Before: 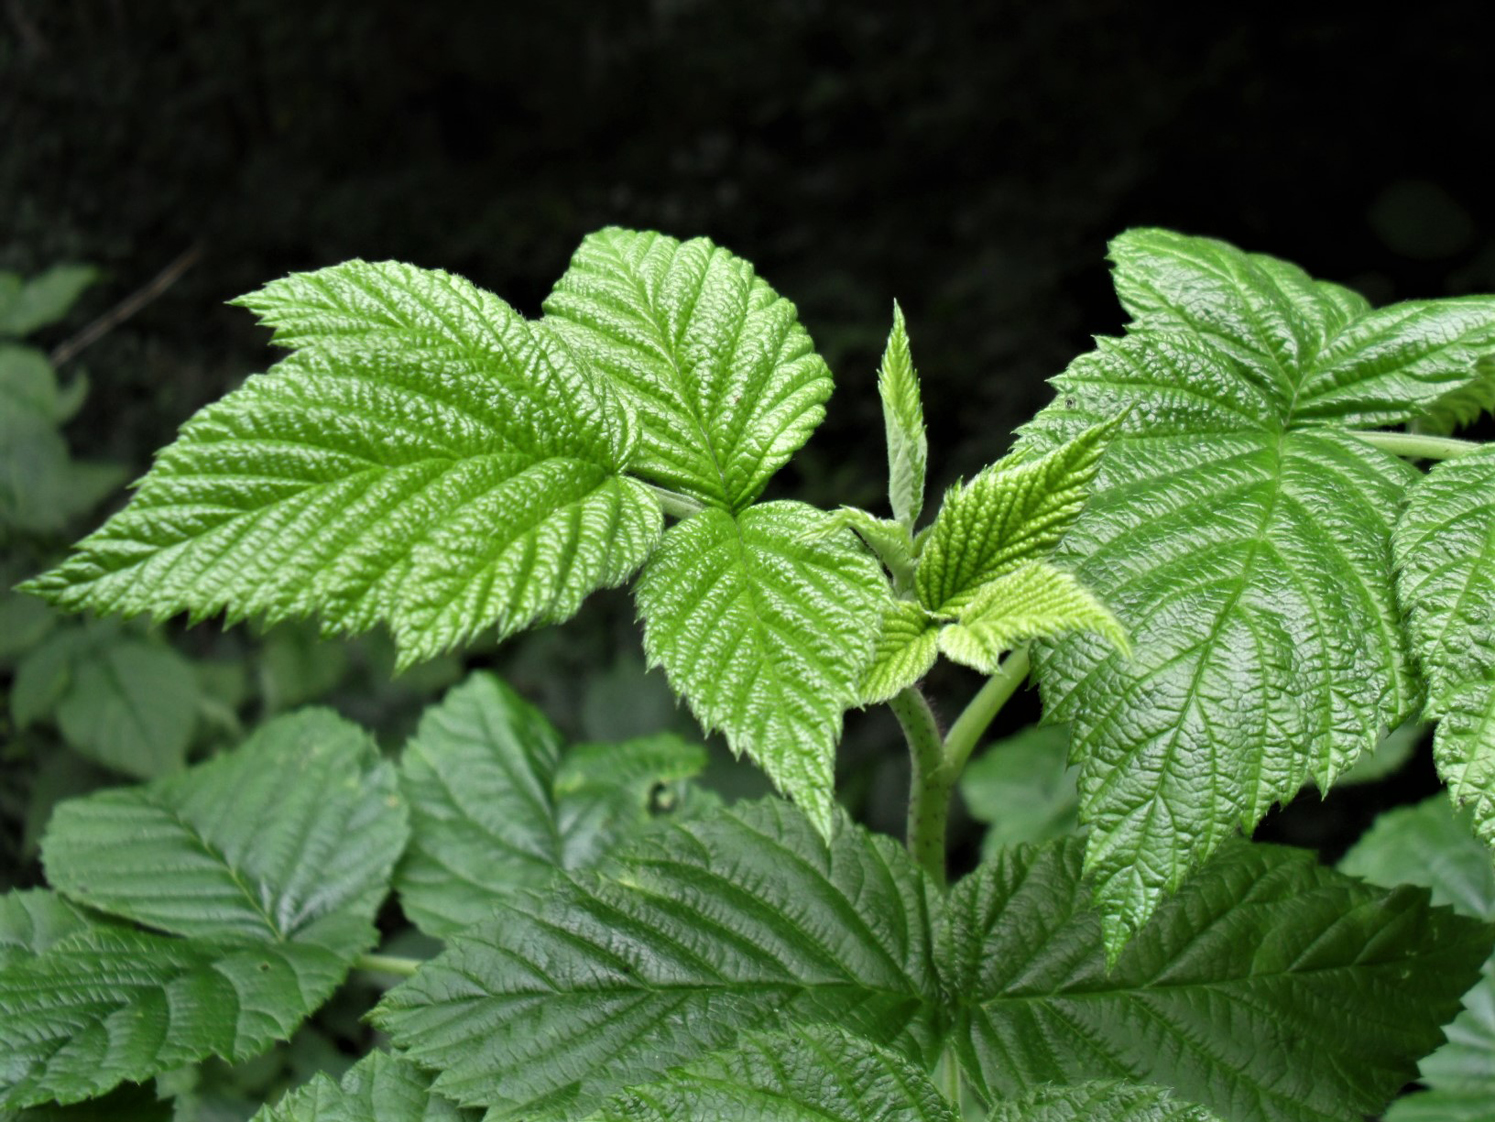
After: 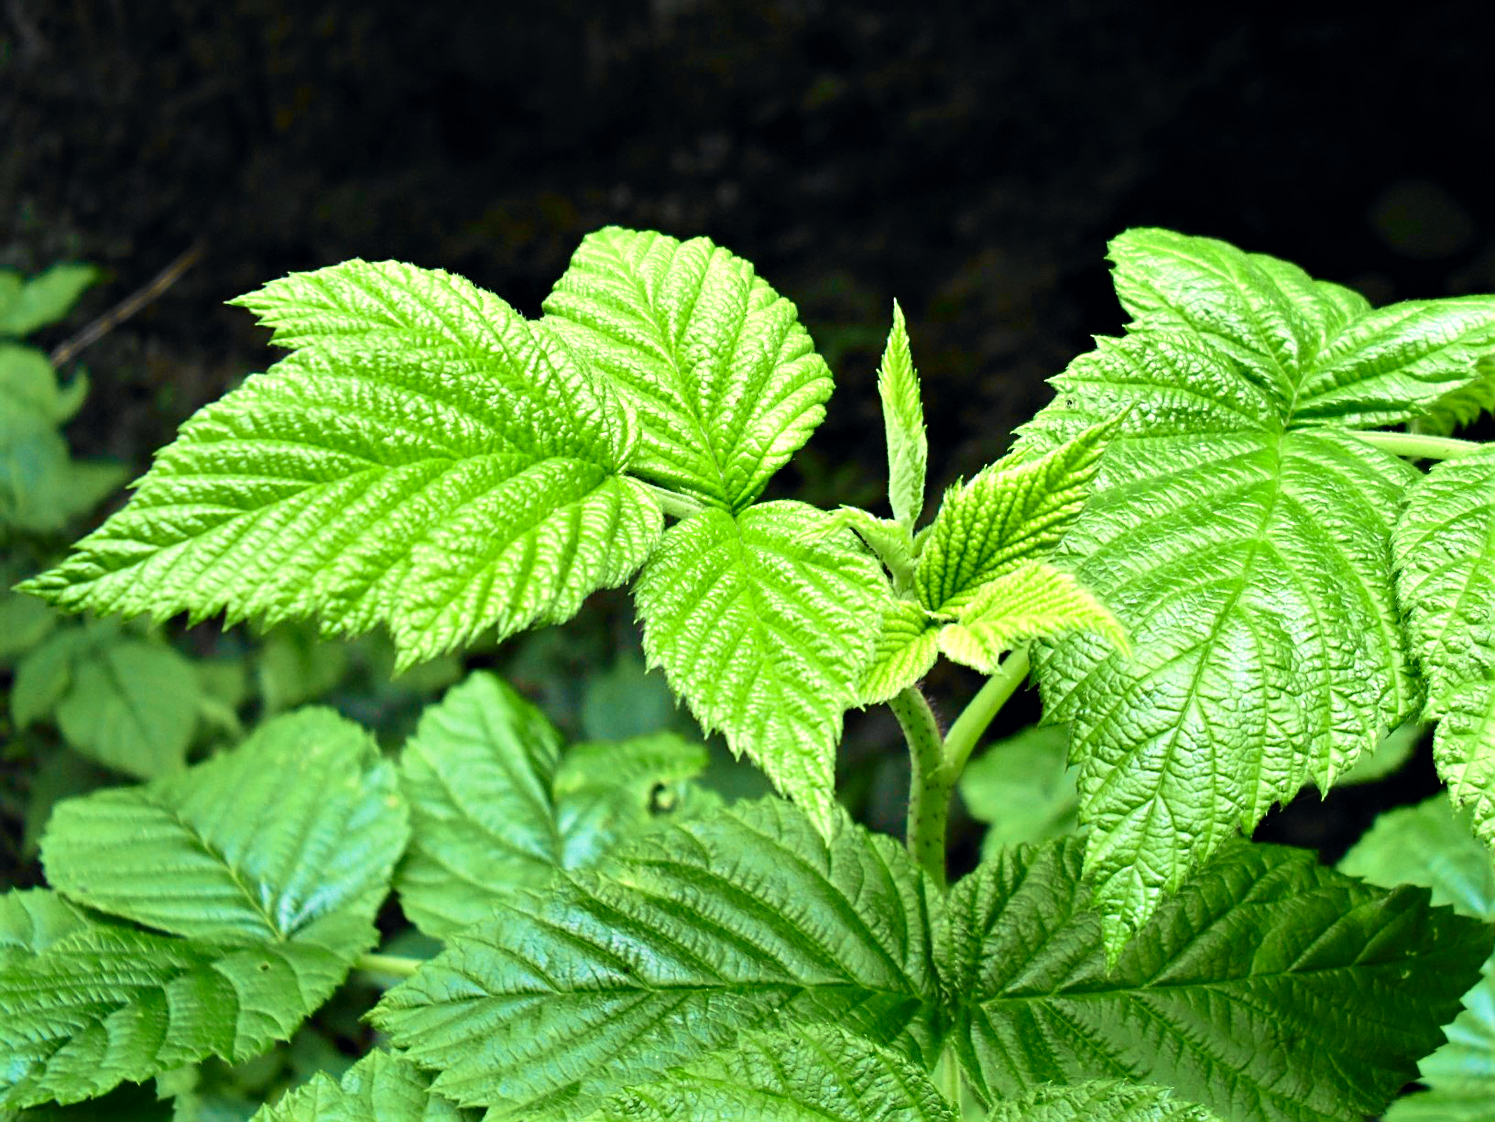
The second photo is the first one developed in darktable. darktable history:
exposure: exposure 0.724 EV, compensate highlight preservation false
tone curve: curves: ch0 [(0, 0) (0.071, 0.047) (0.266, 0.26) (0.491, 0.552) (0.753, 0.818) (1, 0.983)]; ch1 [(0, 0) (0.346, 0.307) (0.408, 0.369) (0.463, 0.443) (0.482, 0.493) (0.502, 0.5) (0.517, 0.518) (0.546, 0.587) (0.588, 0.643) (0.651, 0.709) (1, 1)]; ch2 [(0, 0) (0.346, 0.34) (0.434, 0.46) (0.485, 0.494) (0.5, 0.494) (0.517, 0.503) (0.535, 0.545) (0.583, 0.634) (0.625, 0.686) (1, 1)], color space Lab, independent channels, preserve colors none
velvia: strength 49.77%
sharpen: on, module defaults
